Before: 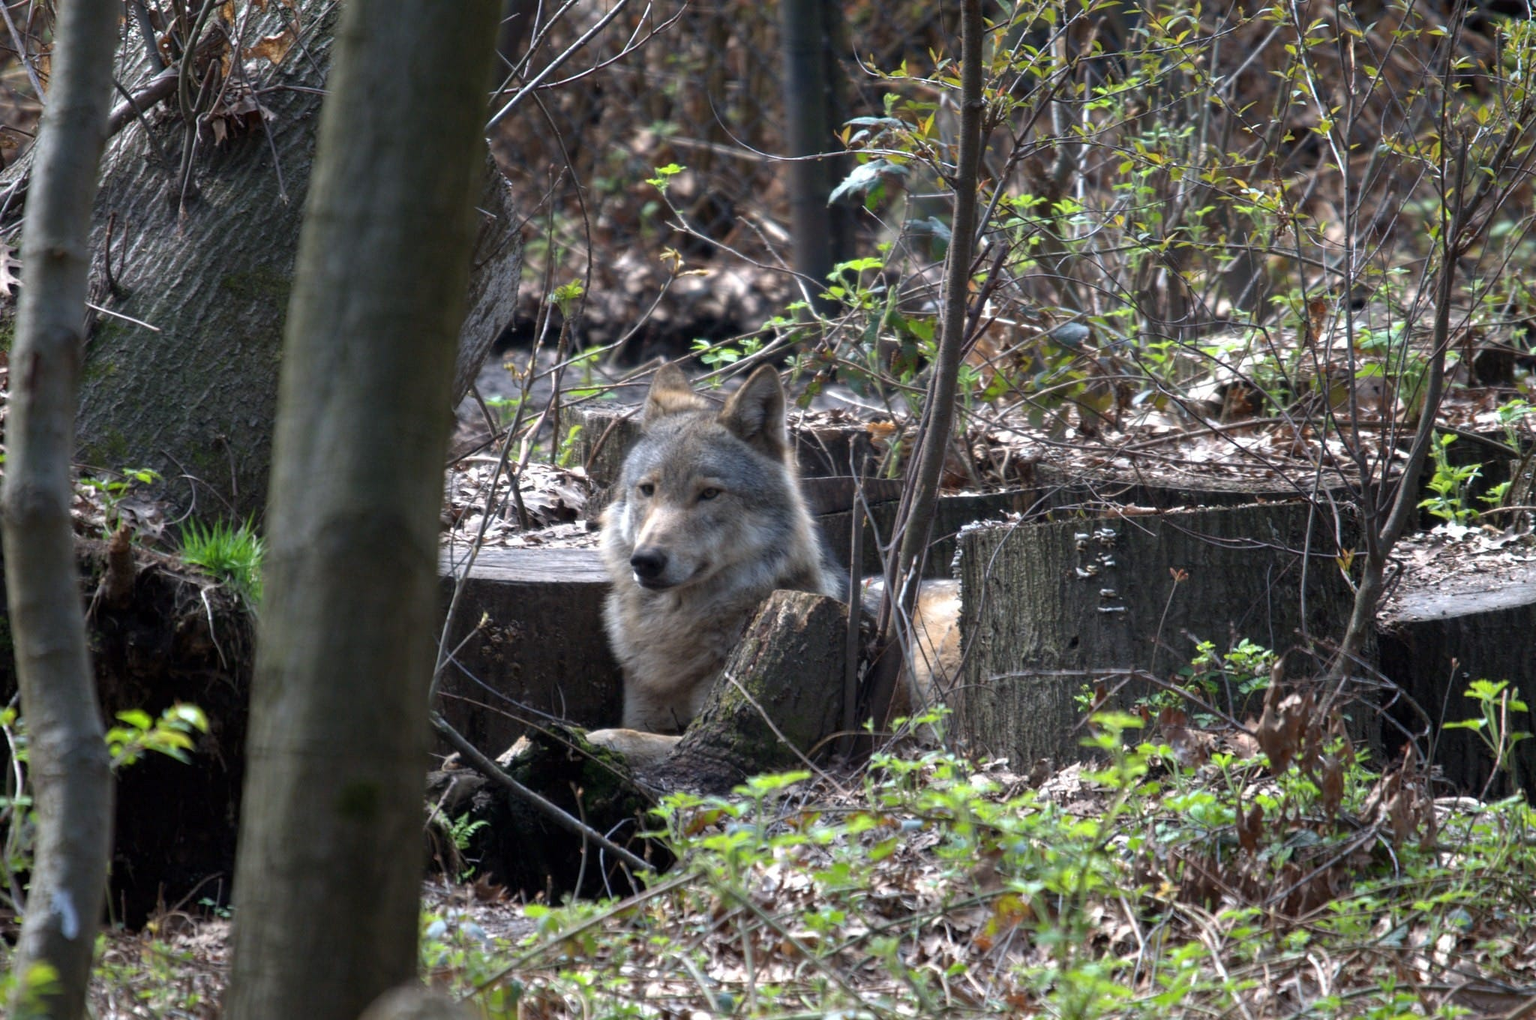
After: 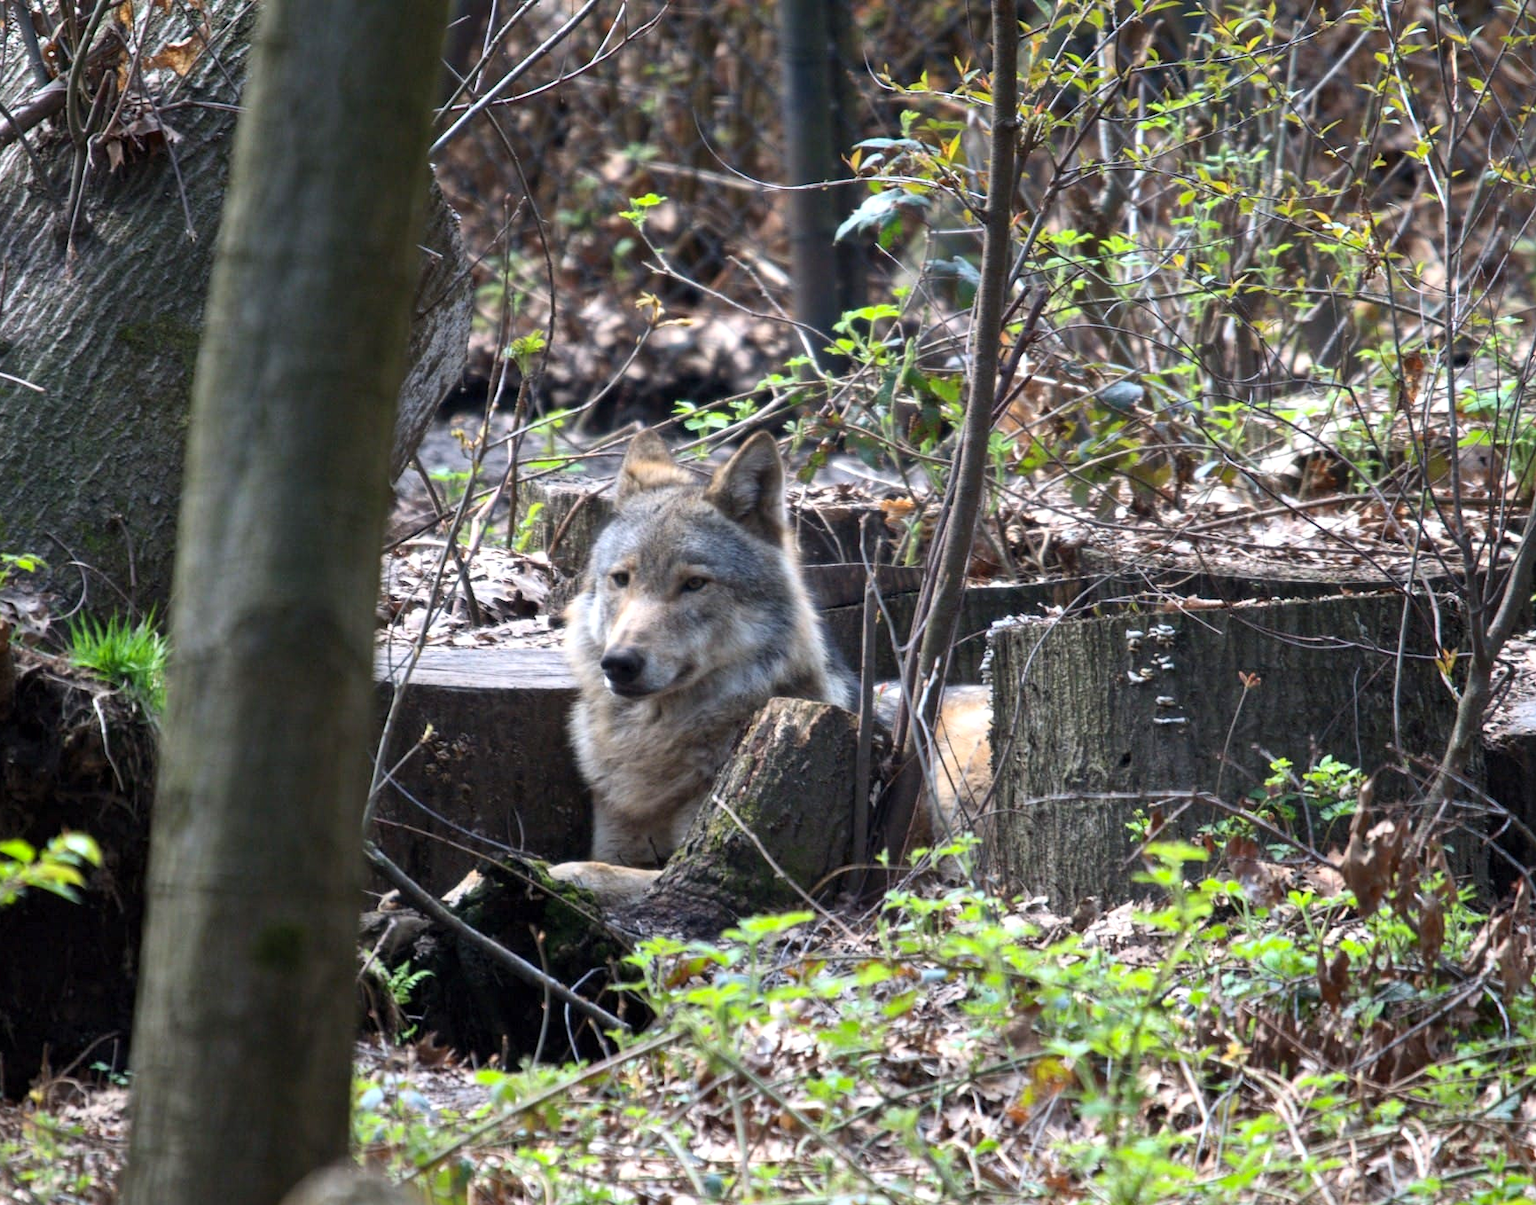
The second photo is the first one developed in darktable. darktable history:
crop: left 8.006%, right 7.395%
contrast brightness saturation: contrast 0.201, brightness 0.159, saturation 0.223
local contrast: mode bilateral grid, contrast 27, coarseness 15, detail 115%, midtone range 0.2
